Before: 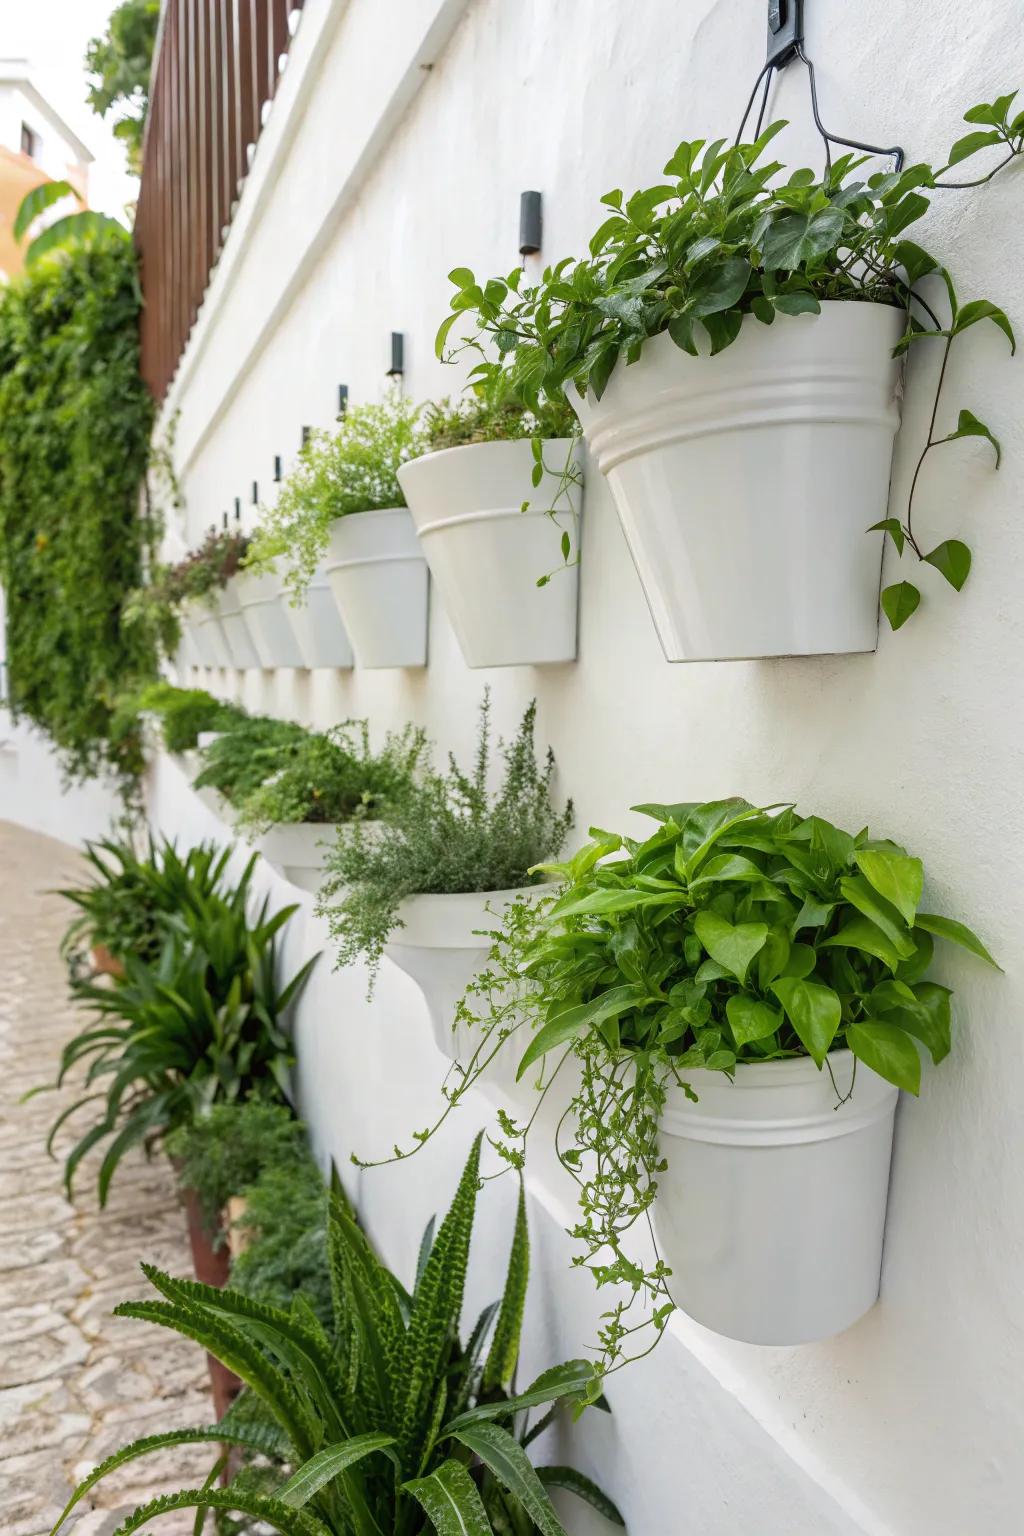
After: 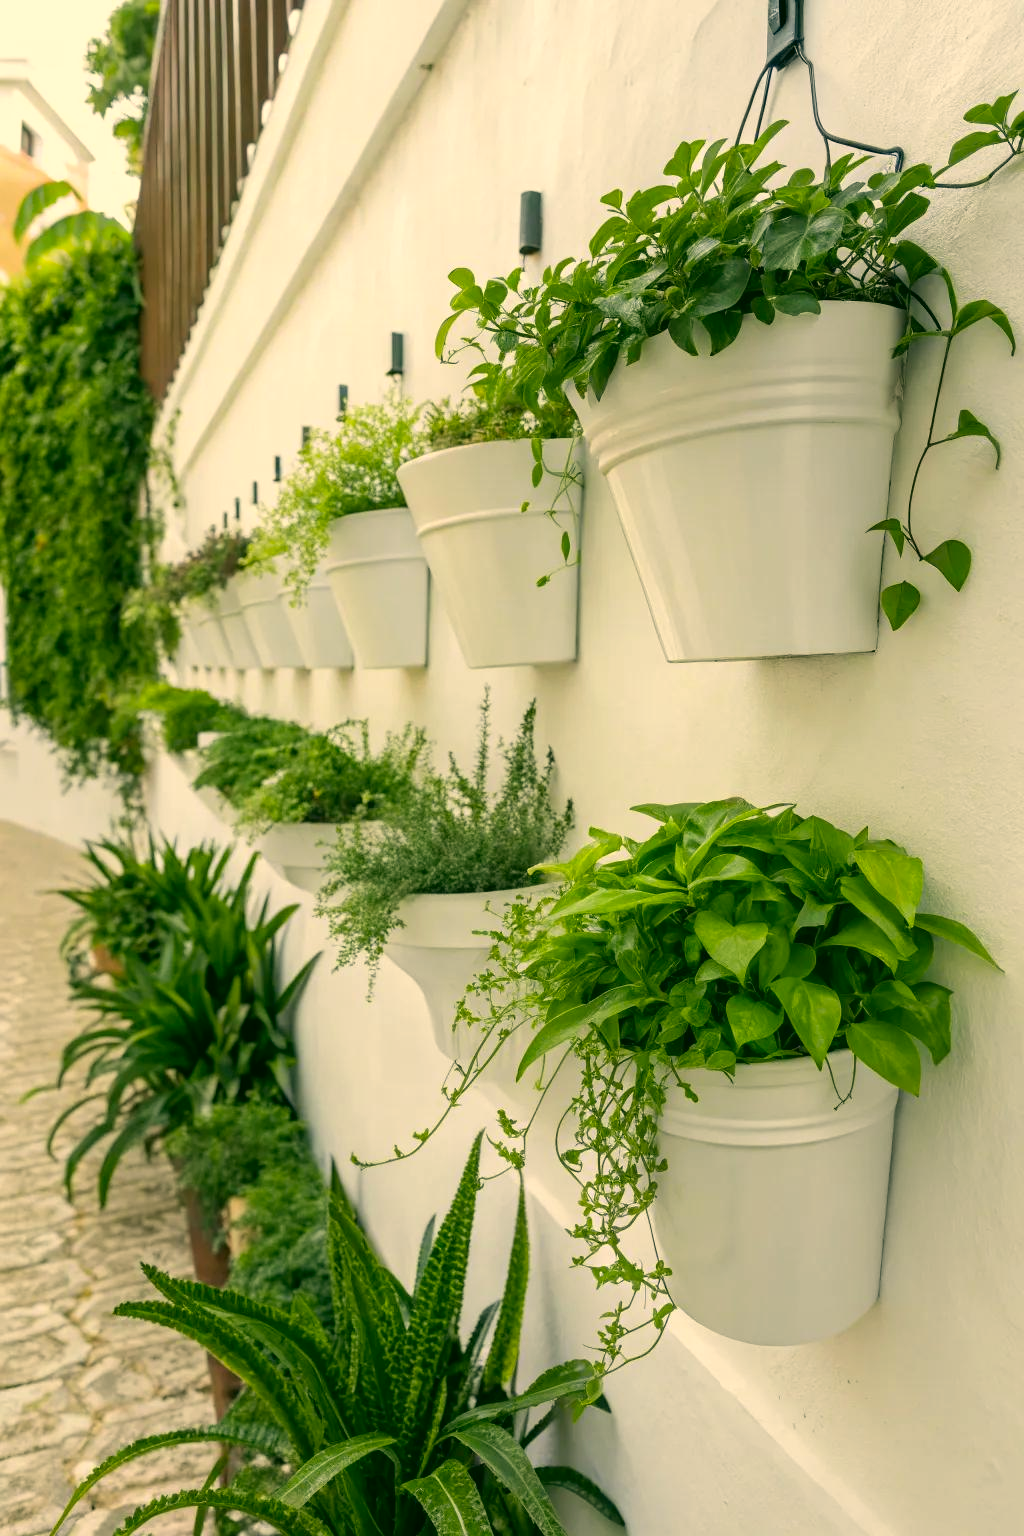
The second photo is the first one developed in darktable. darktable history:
color correction: highlights a* 5.31, highlights b* 24.13, shadows a* -16.11, shadows b* 3.91
